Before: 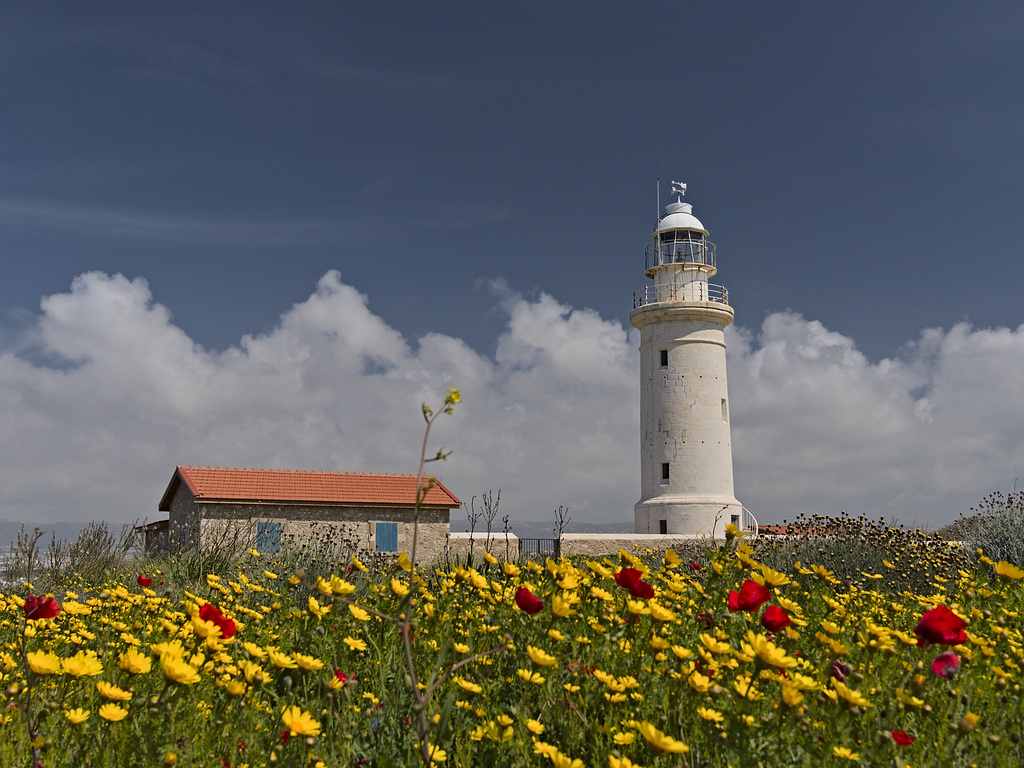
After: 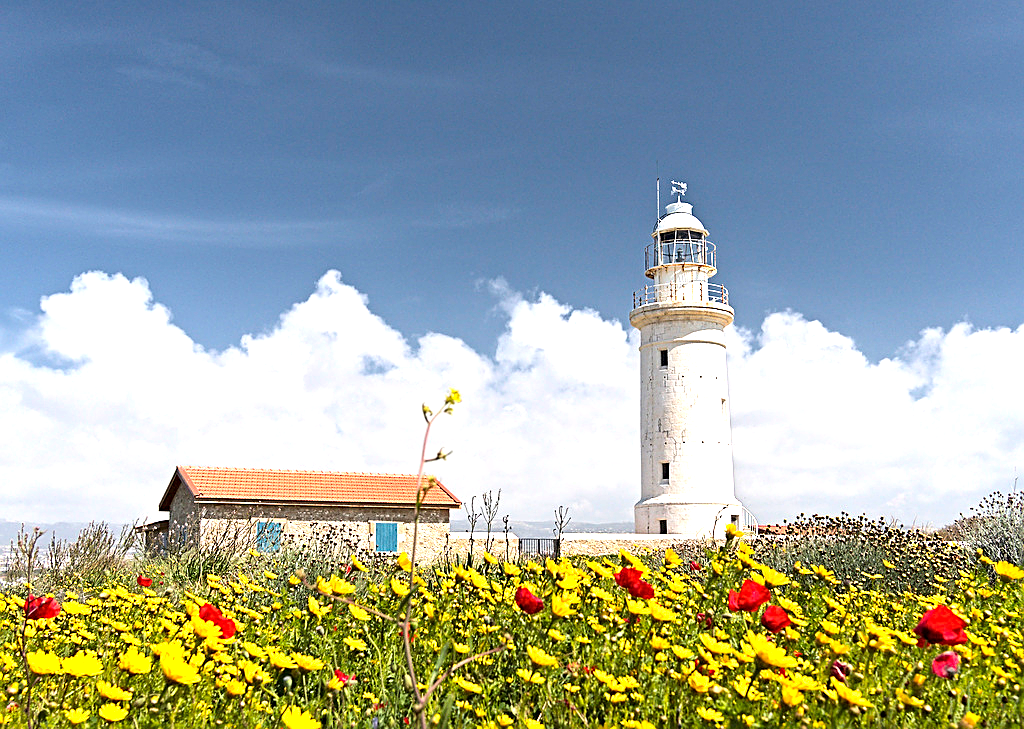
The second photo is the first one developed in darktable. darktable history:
crop and rotate: top 0.006%, bottom 5.051%
sharpen: on, module defaults
tone equalizer: -8 EV -0.748 EV, -7 EV -0.725 EV, -6 EV -0.631 EV, -5 EV -0.389 EV, -3 EV 0.405 EV, -2 EV 0.6 EV, -1 EV 0.692 EV, +0 EV 0.762 EV
exposure: black level correction 0, exposure 1.107 EV, compensate highlight preservation false
